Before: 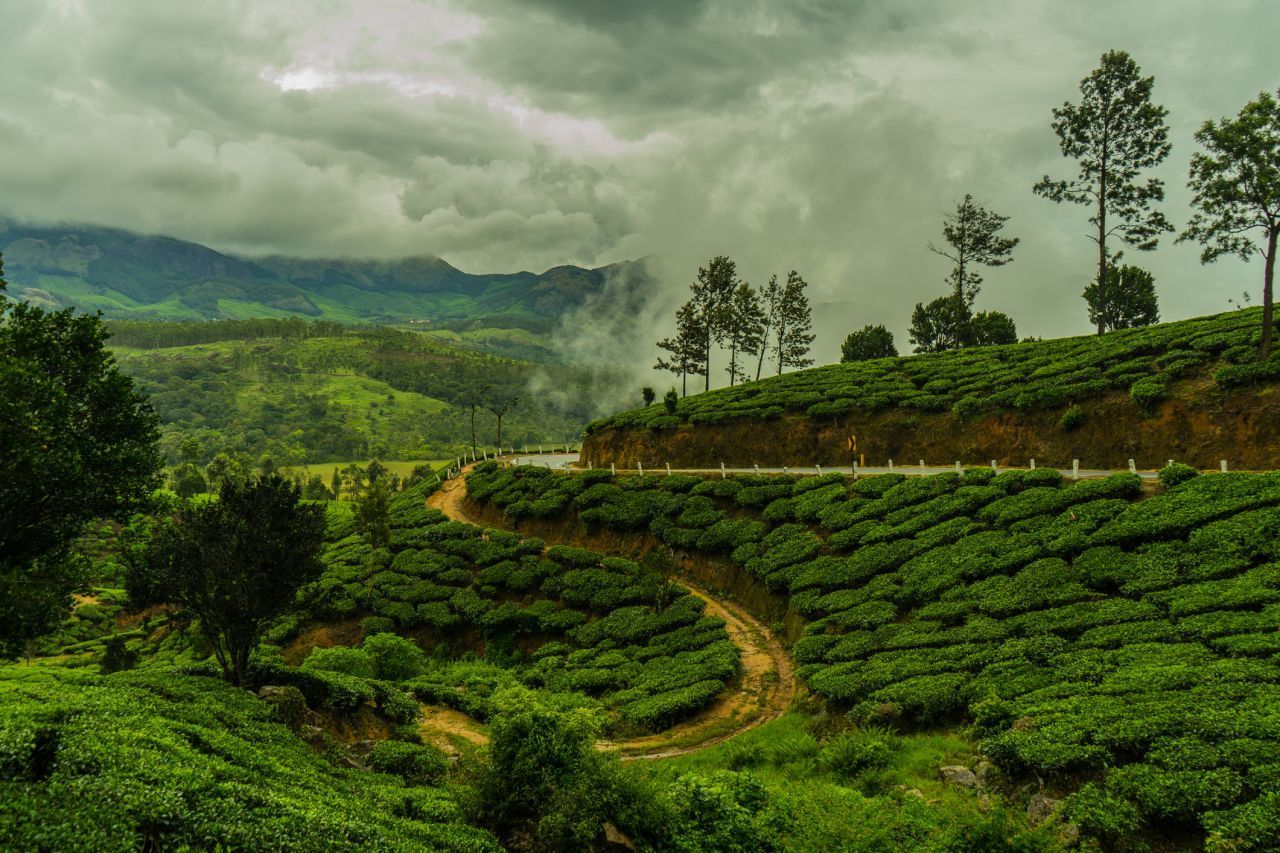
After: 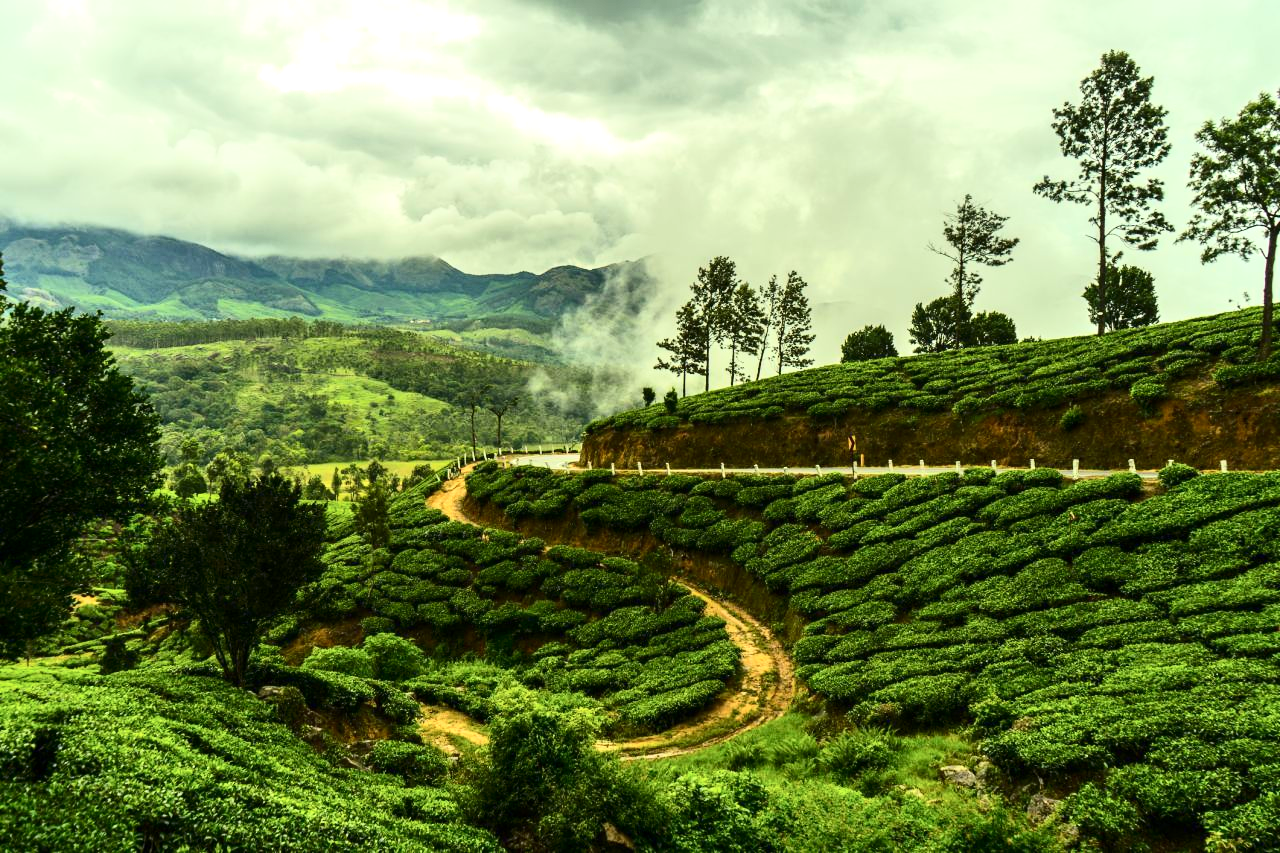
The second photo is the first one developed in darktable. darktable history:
contrast brightness saturation: contrast 0.276
exposure: exposure 1 EV, compensate highlight preservation false
